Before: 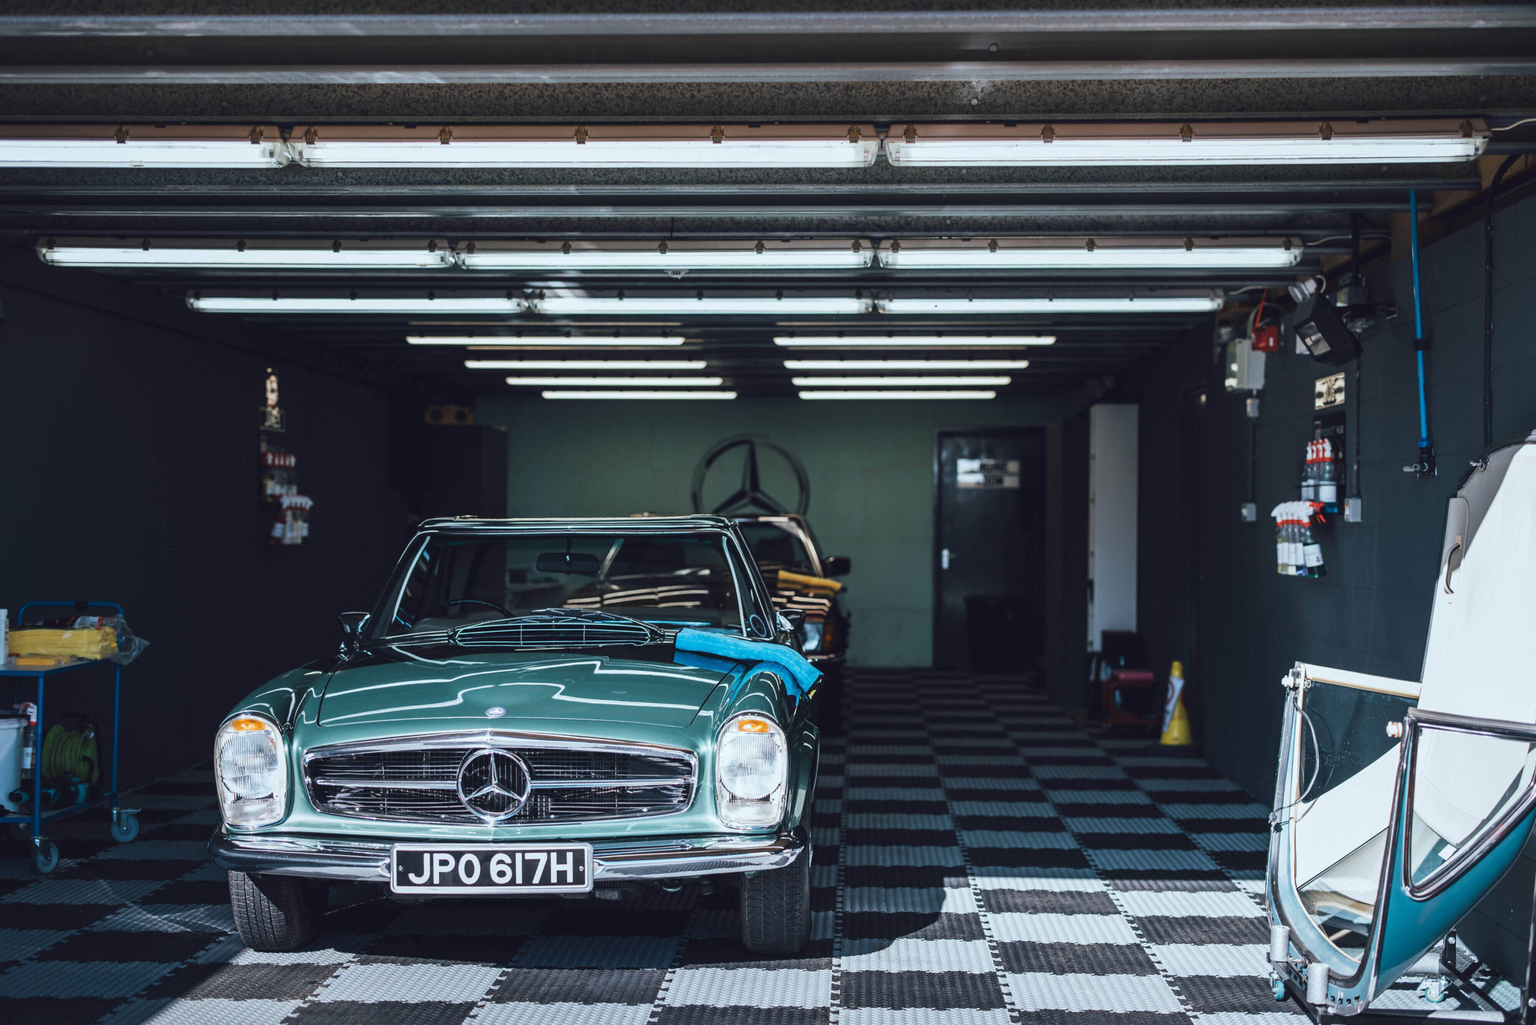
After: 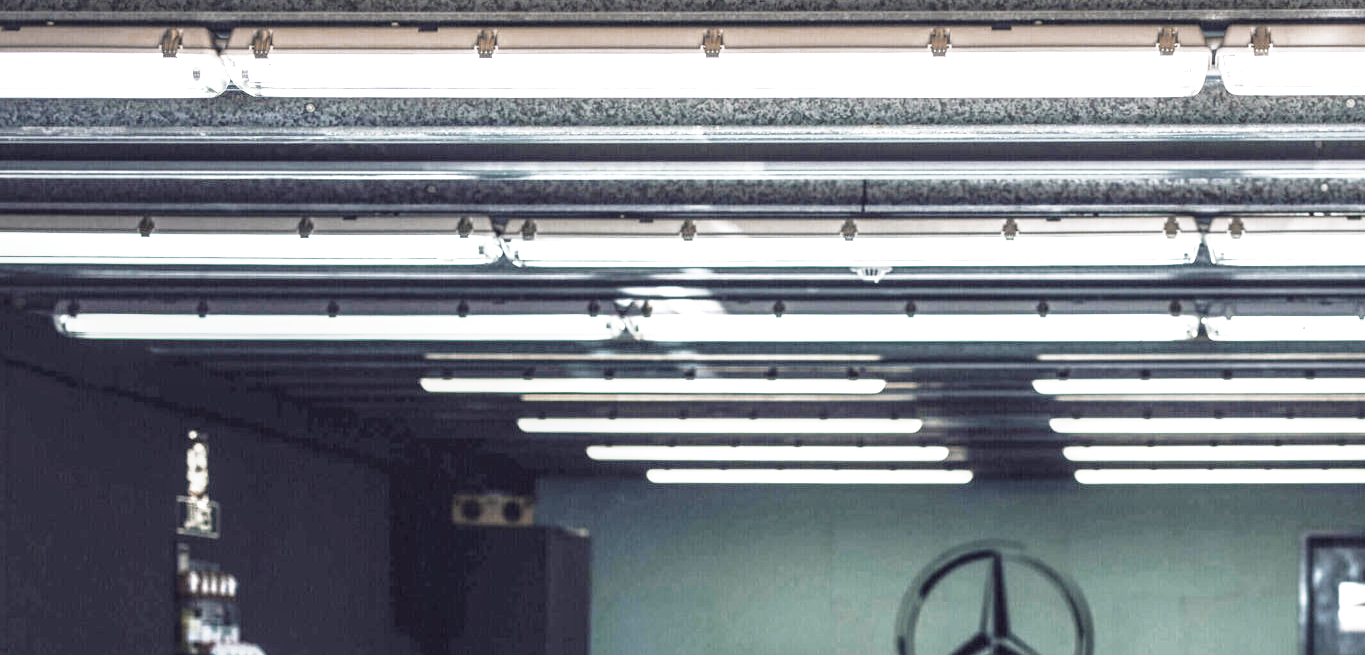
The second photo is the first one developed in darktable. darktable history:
exposure: black level correction 0, exposure 1.2 EV, compensate highlight preservation false
base curve: curves: ch0 [(0, 0) (0.012, 0.01) (0.073, 0.168) (0.31, 0.711) (0.645, 0.957) (1, 1)], preserve colors none
color zones: curves: ch0 [(0, 0.487) (0.241, 0.395) (0.434, 0.373) (0.658, 0.412) (0.838, 0.487)]; ch1 [(0, 0) (0.053, 0.053) (0.211, 0.202) (0.579, 0.259) (0.781, 0.241)]
velvia: on, module defaults
local contrast: on, module defaults
crop: left 10.03%, top 10.694%, right 36.644%, bottom 50.953%
color balance rgb: shadows lift › hue 86.42°, highlights gain › chroma 0.978%, highlights gain › hue 27.23°, perceptual saturation grading › global saturation 10.054%, contrast 4.425%
